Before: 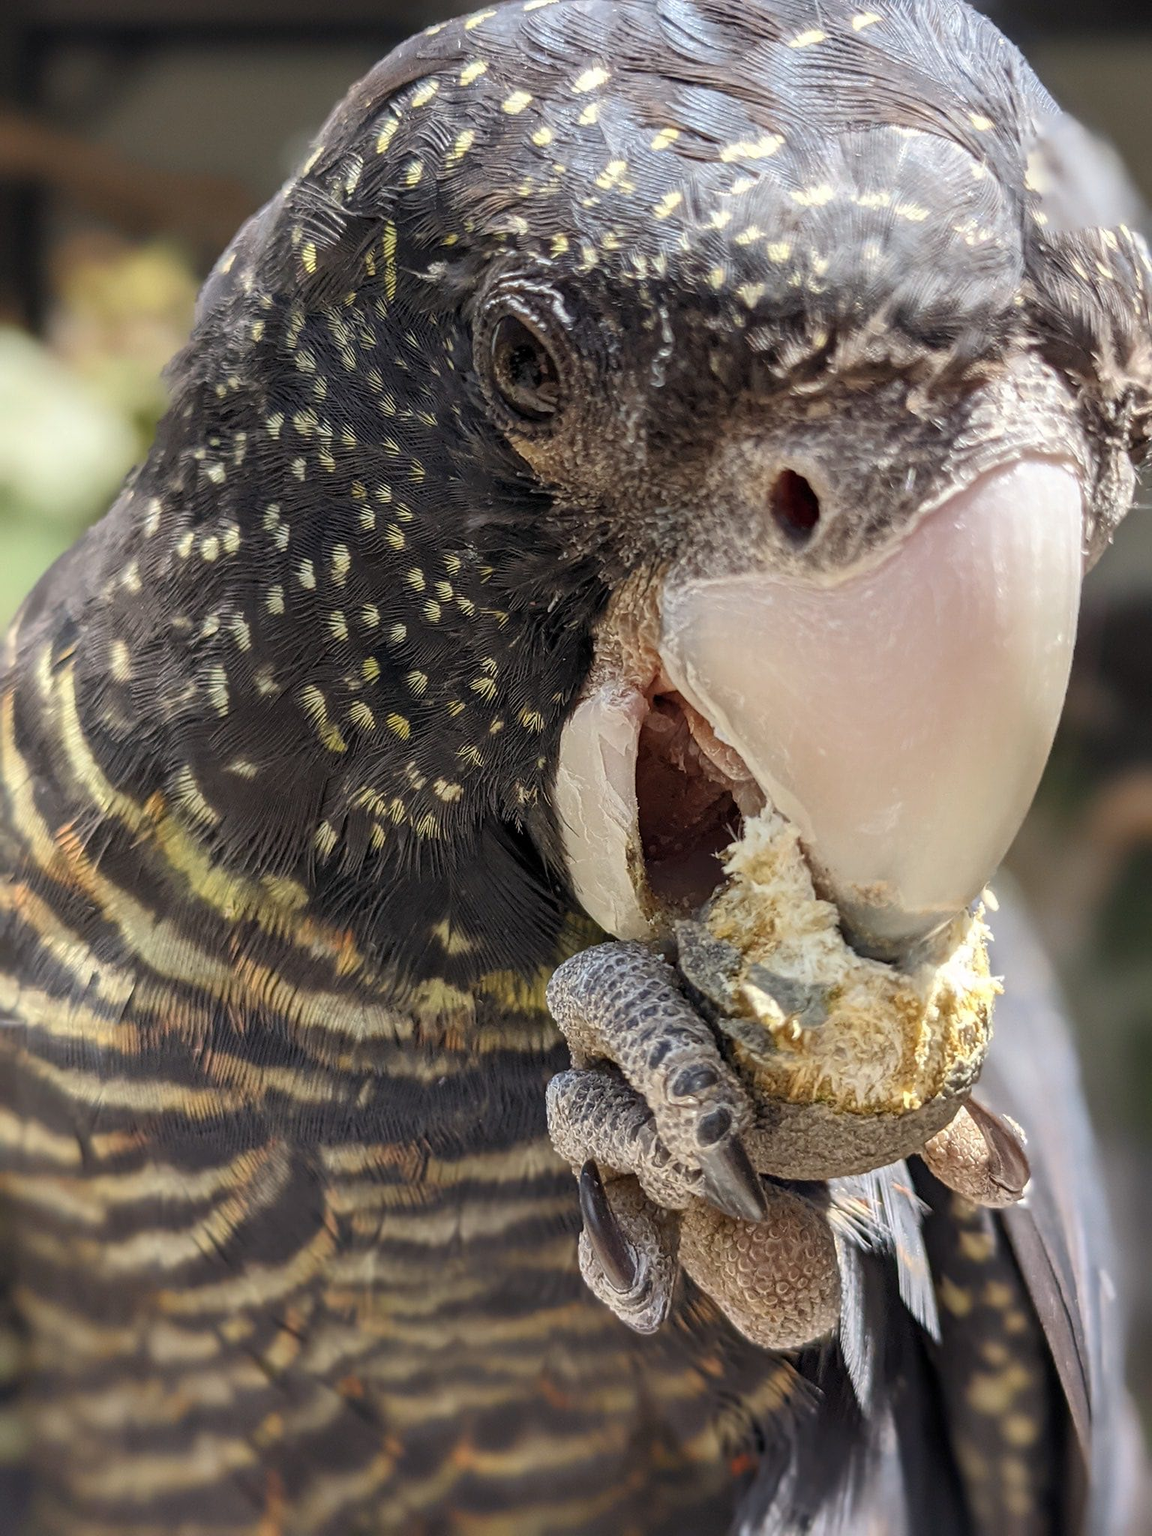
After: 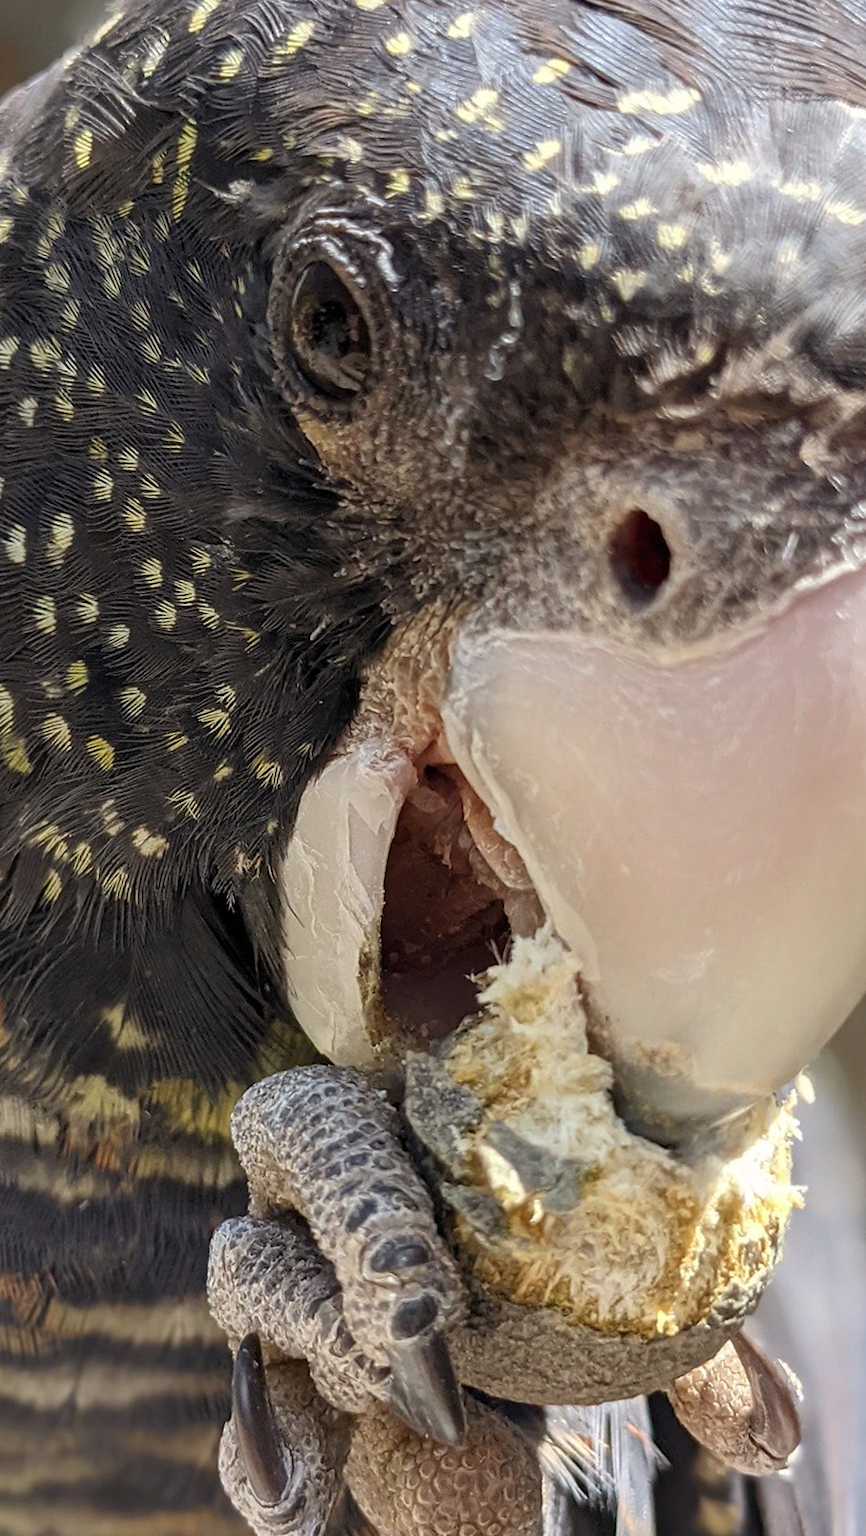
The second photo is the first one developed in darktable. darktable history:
white balance: emerald 1
crop: left 32.075%, top 10.976%, right 18.355%, bottom 17.596%
rotate and perspective: rotation 9.12°, automatic cropping off
